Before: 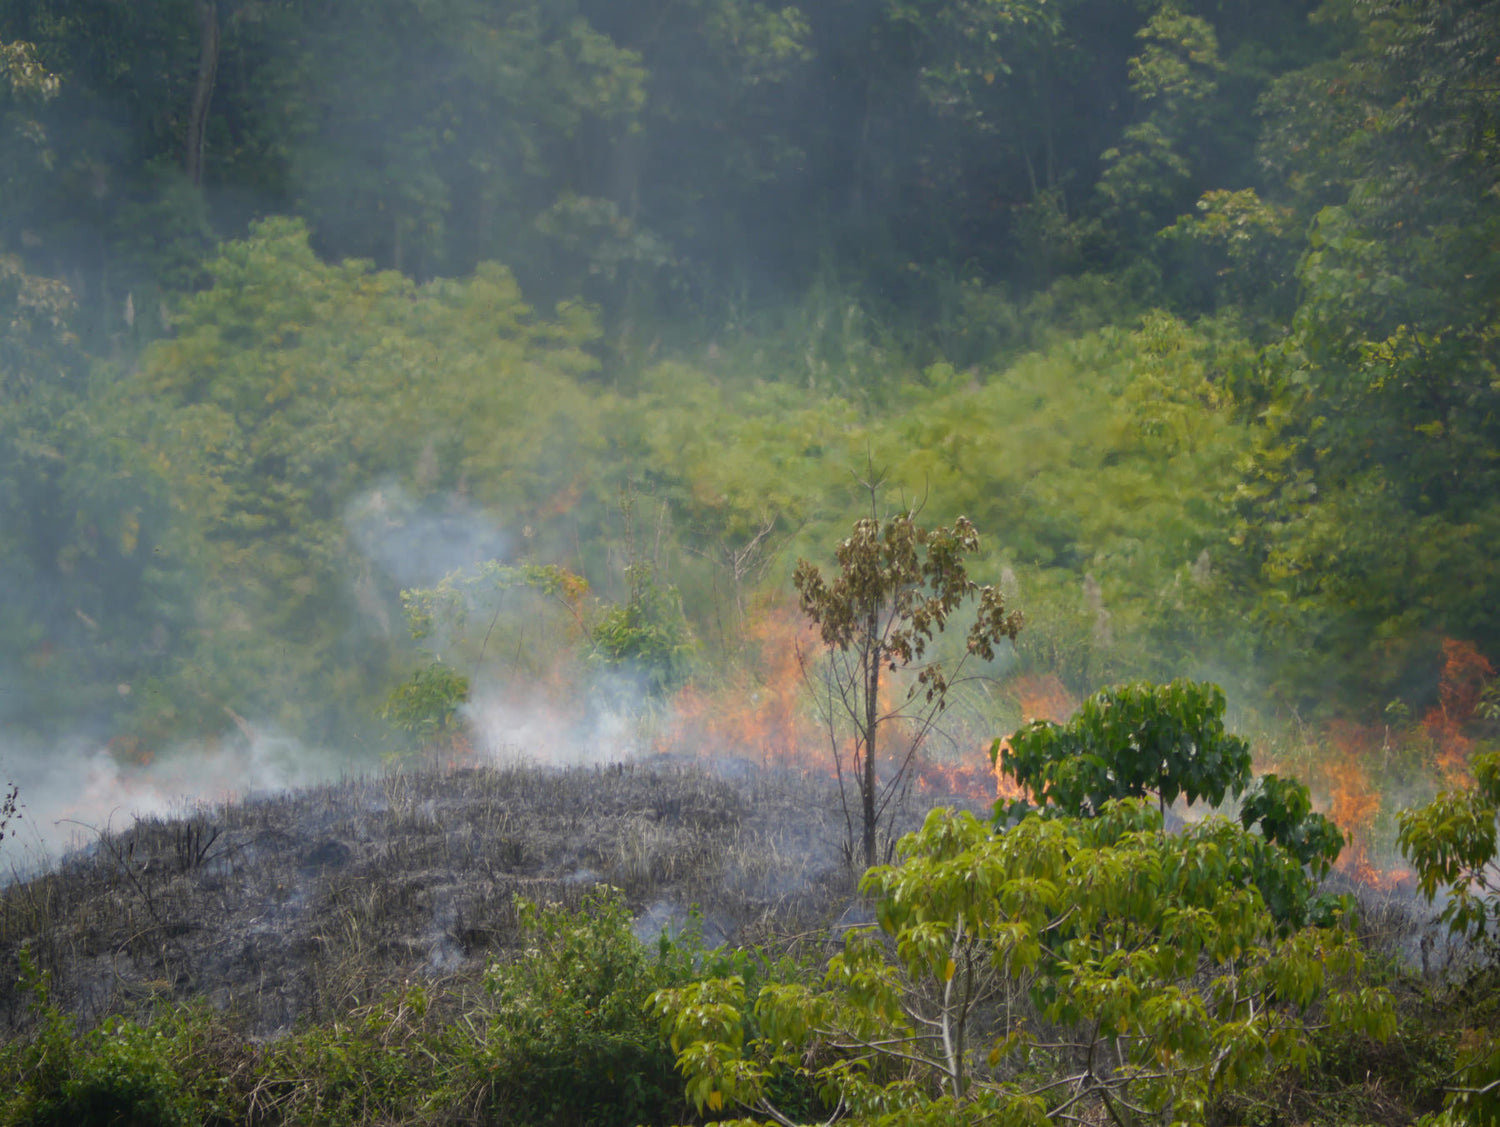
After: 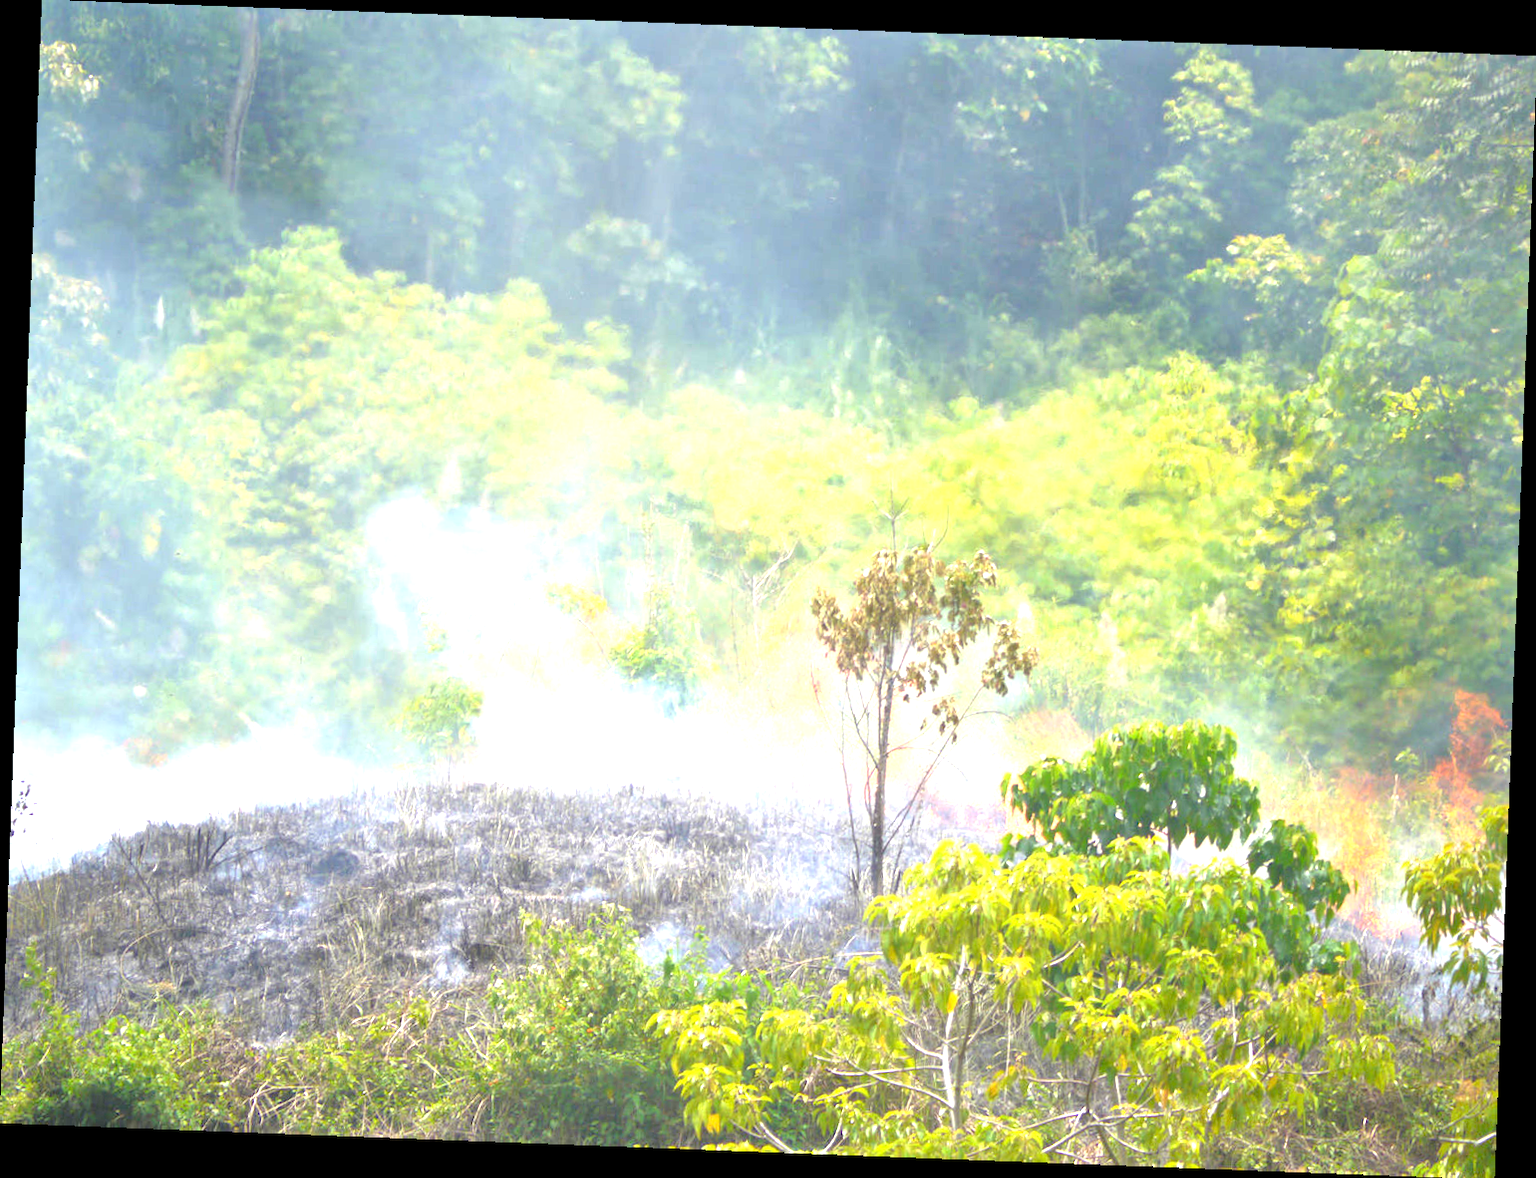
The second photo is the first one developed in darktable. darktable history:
tone equalizer: -7 EV 0.15 EV, -6 EV 0.6 EV, -5 EV 1.15 EV, -4 EV 1.33 EV, -3 EV 1.15 EV, -2 EV 0.6 EV, -1 EV 0.15 EV, mask exposure compensation -0.5 EV
rotate and perspective: rotation 2.17°, automatic cropping off
exposure: exposure 2.207 EV, compensate highlight preservation false
